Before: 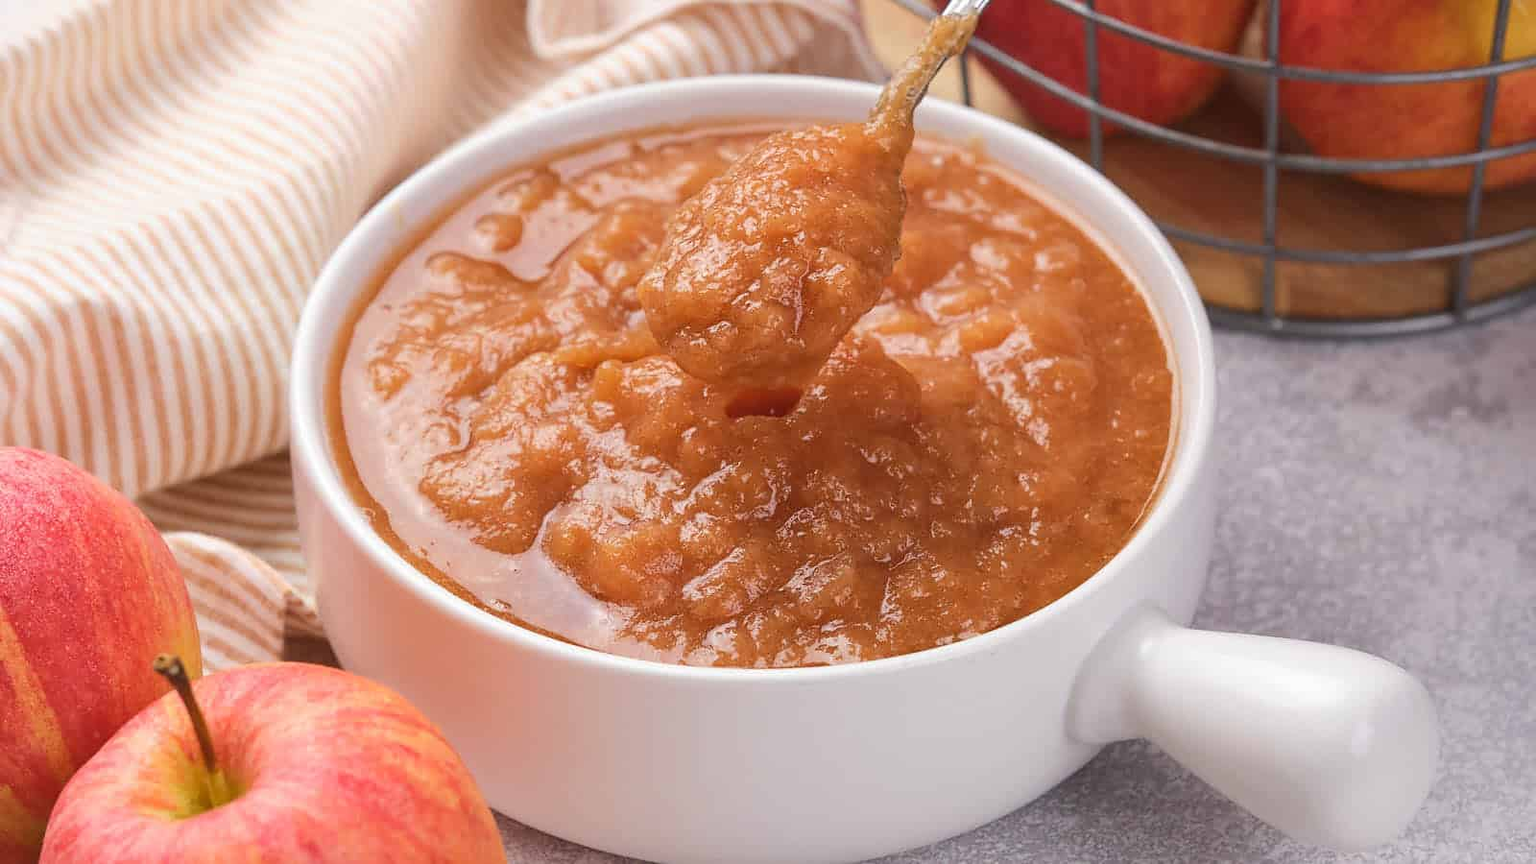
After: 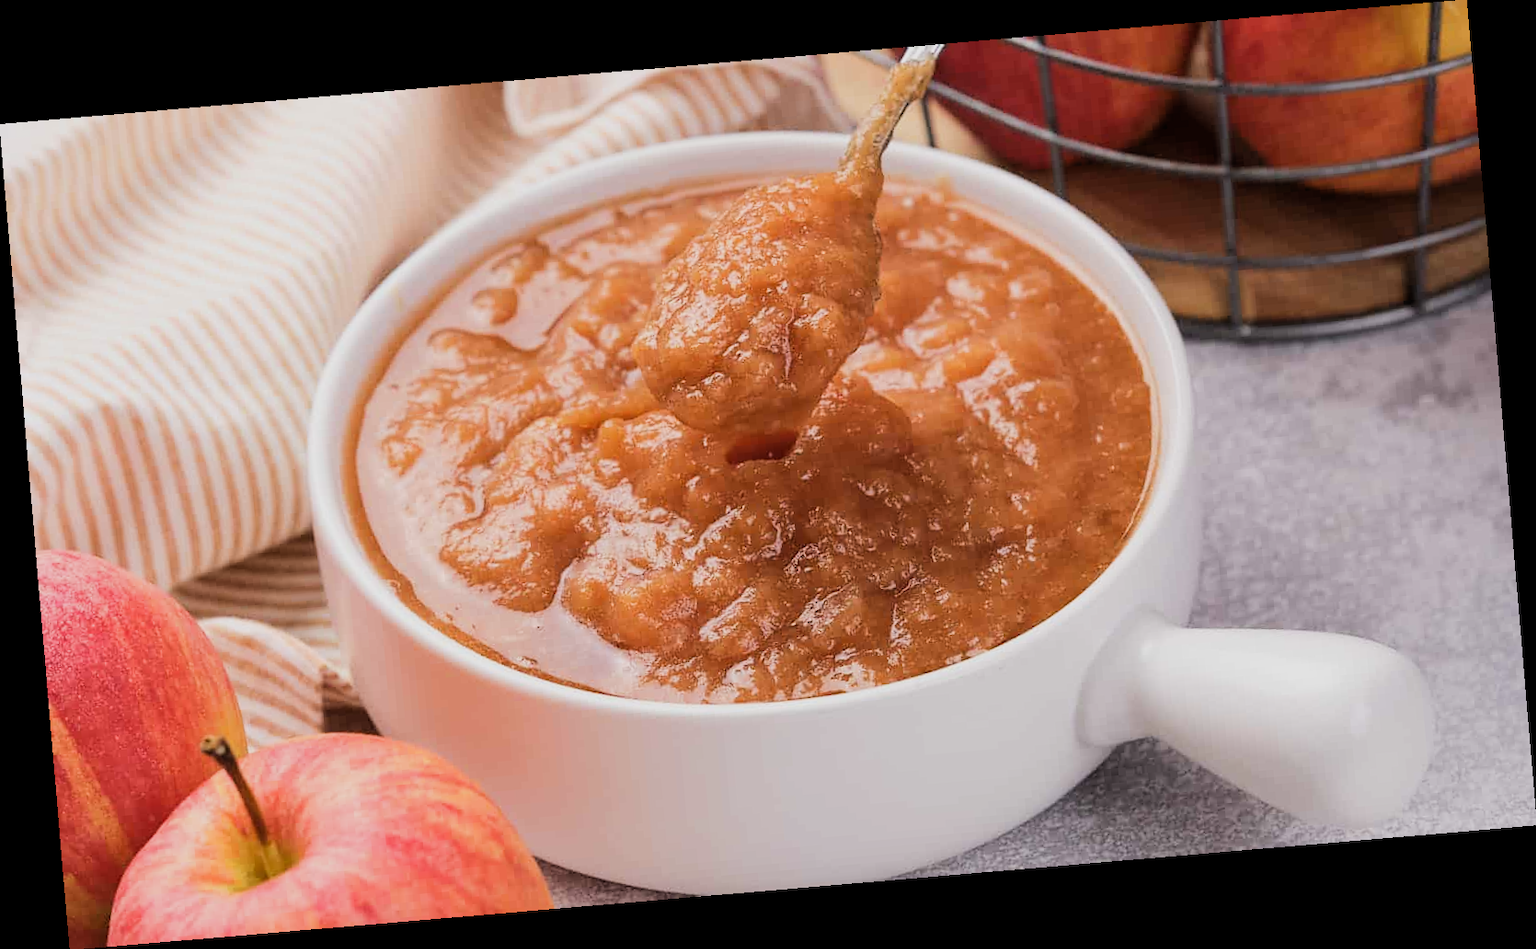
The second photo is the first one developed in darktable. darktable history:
rotate and perspective: rotation -4.86°, automatic cropping off
filmic rgb: black relative exposure -5 EV, hardness 2.88, contrast 1.3, highlights saturation mix -30%
